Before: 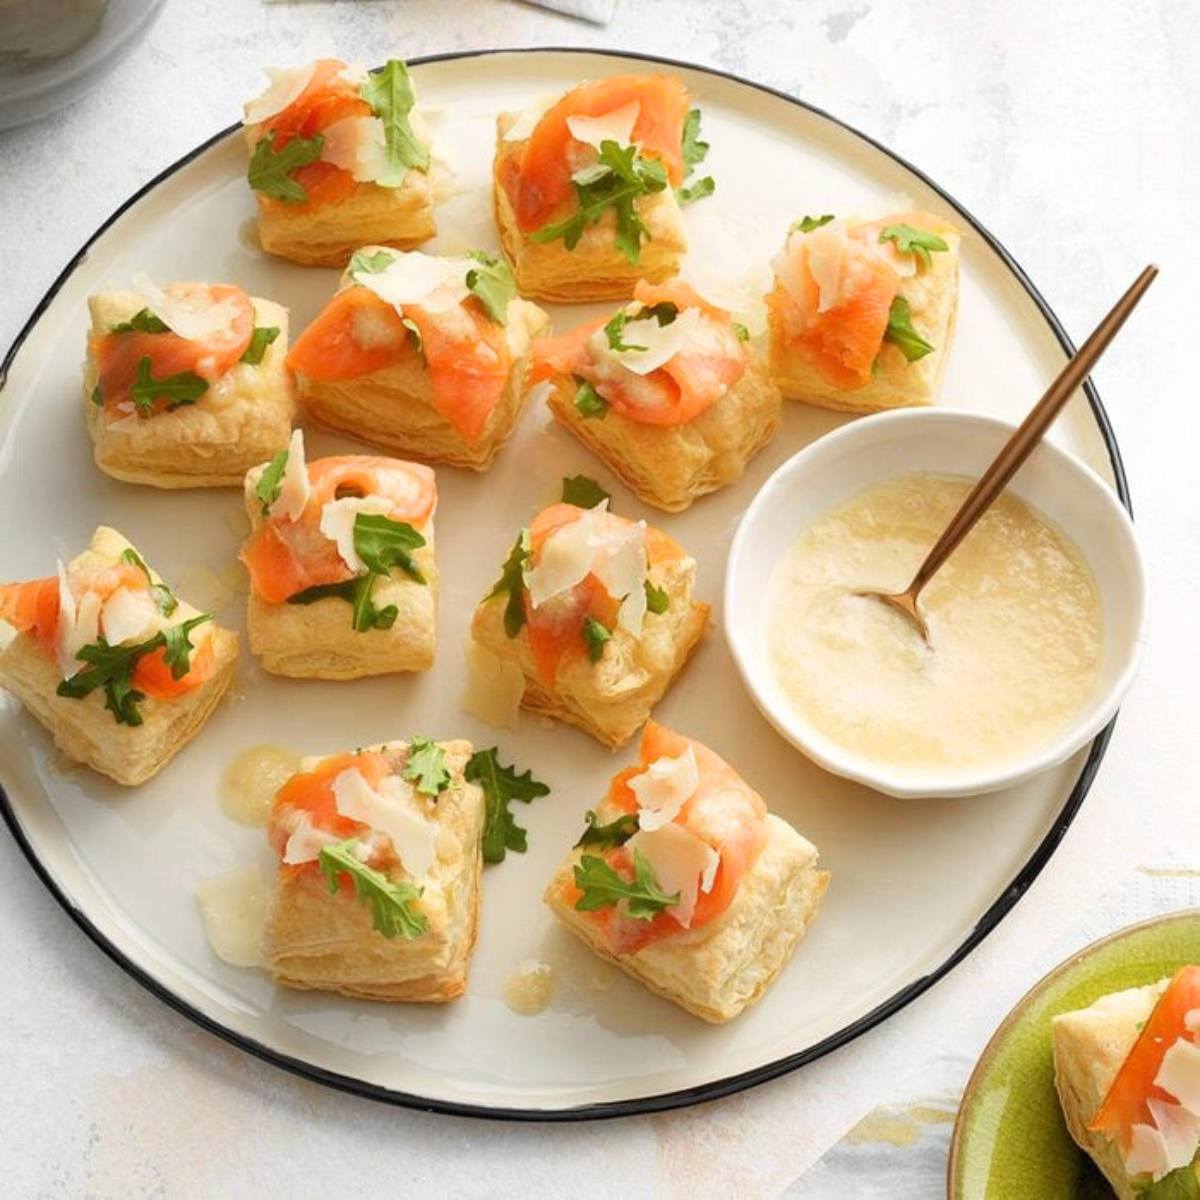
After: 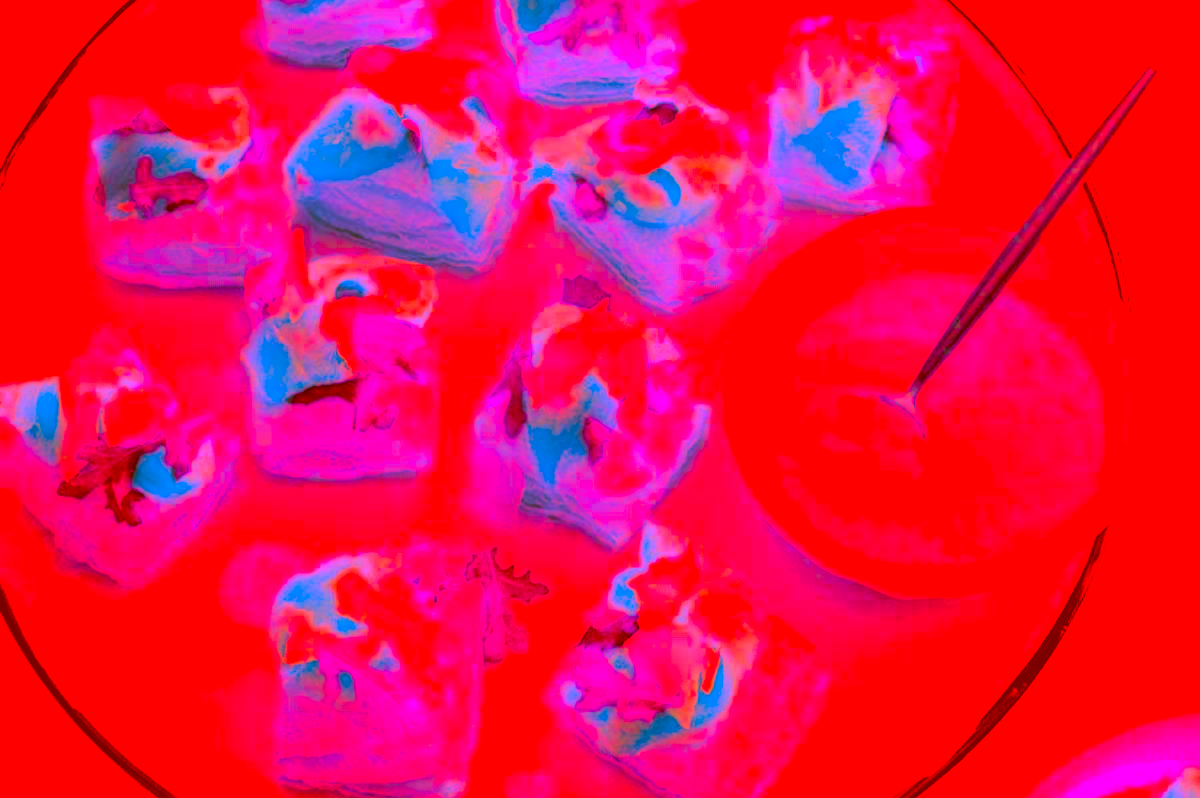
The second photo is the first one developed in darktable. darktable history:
exposure: black level correction 0, exposure 0.5 EV, compensate exposure bias true, compensate highlight preservation false
crop: top 16.727%, bottom 16.727%
white balance: red 0.983, blue 1.036
filmic rgb: middle gray luminance 30%, black relative exposure -9 EV, white relative exposure 7 EV, threshold 6 EV, target black luminance 0%, hardness 2.94, latitude 2.04%, contrast 0.963, highlights saturation mix 5%, shadows ↔ highlights balance 12.16%, add noise in highlights 0, preserve chrominance no, color science v3 (2019), use custom middle-gray values true, iterations of high-quality reconstruction 0, contrast in highlights soft, enable highlight reconstruction true
color correction: highlights a* -39.68, highlights b* -40, shadows a* -40, shadows b* -40, saturation -3
